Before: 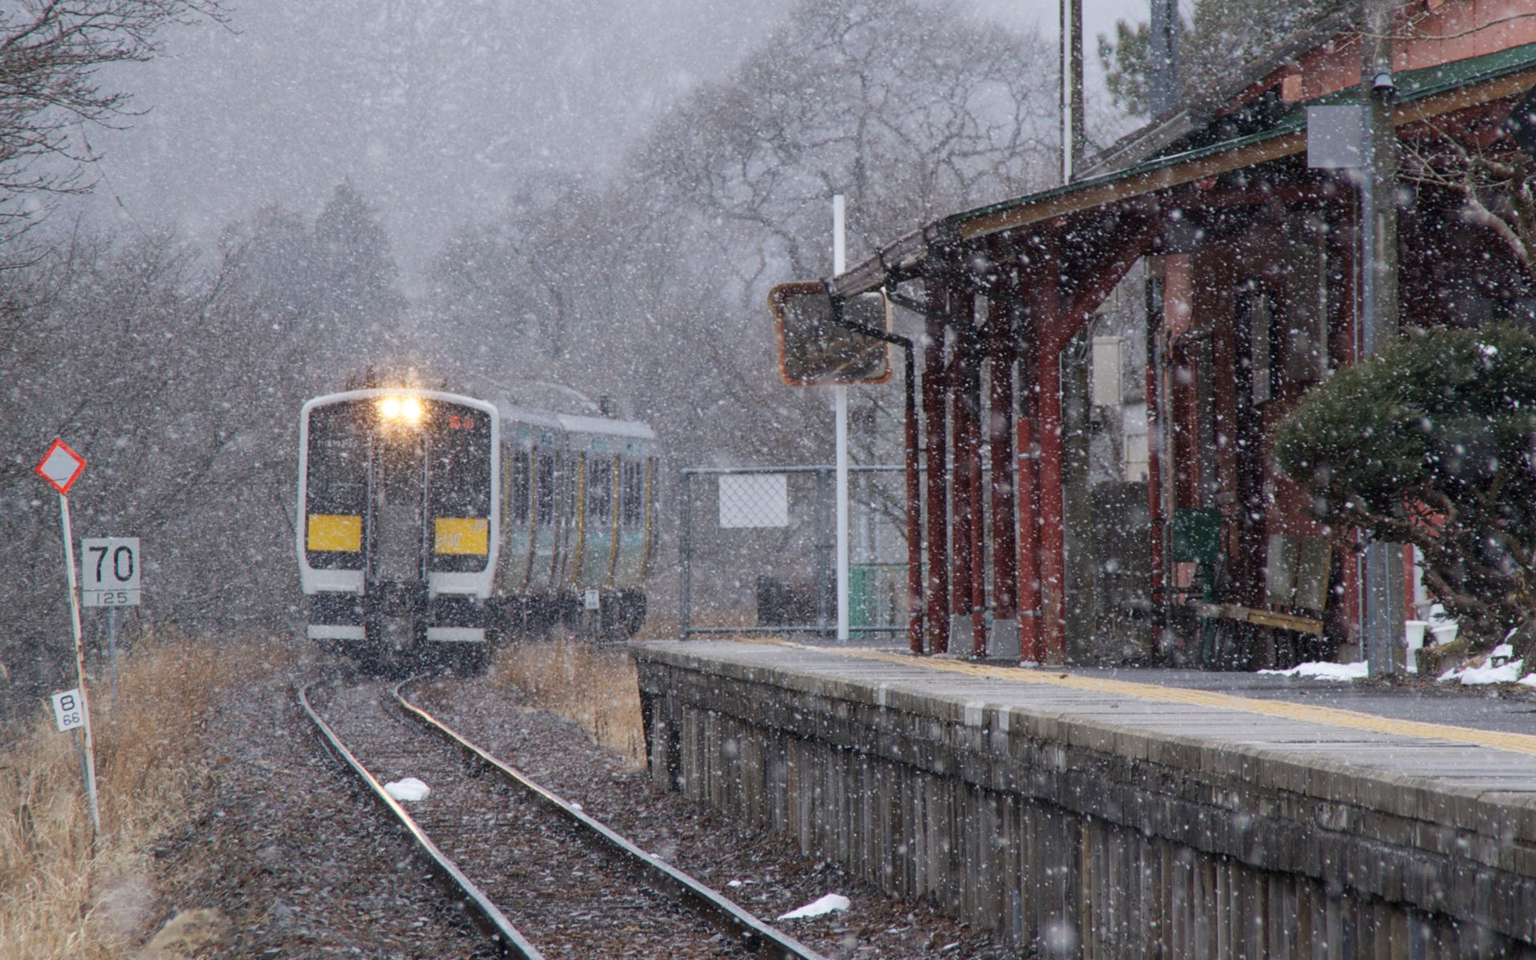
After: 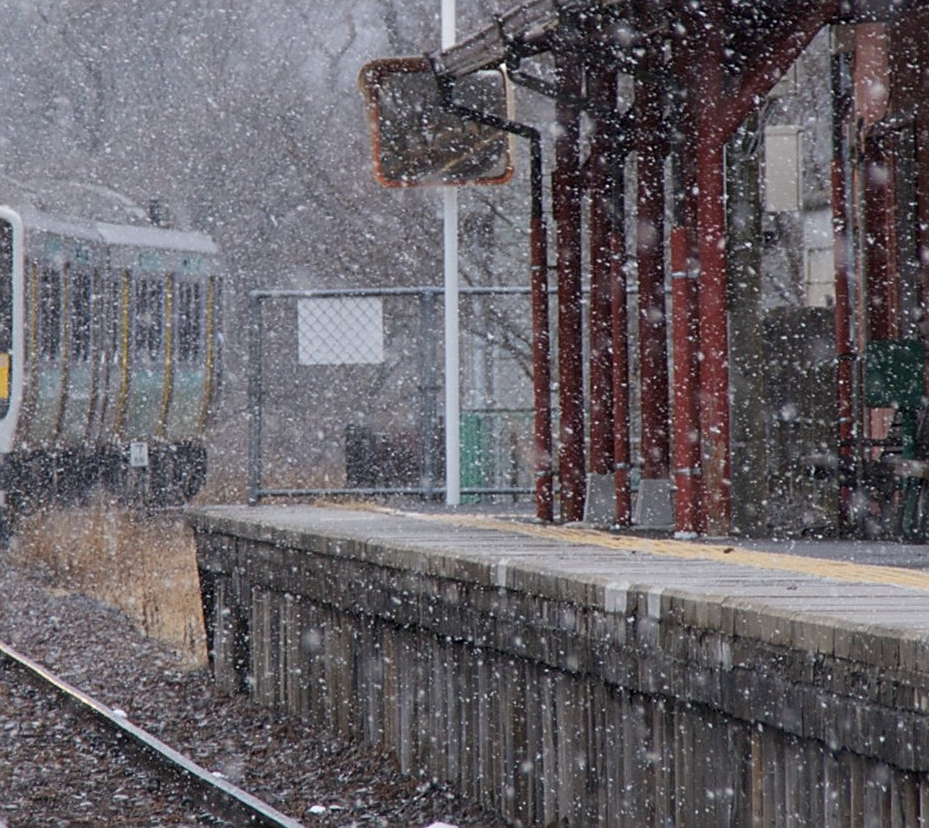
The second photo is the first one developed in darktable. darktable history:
sharpen: on, module defaults
crop: left 31.338%, top 24.586%, right 20.246%, bottom 6.347%
